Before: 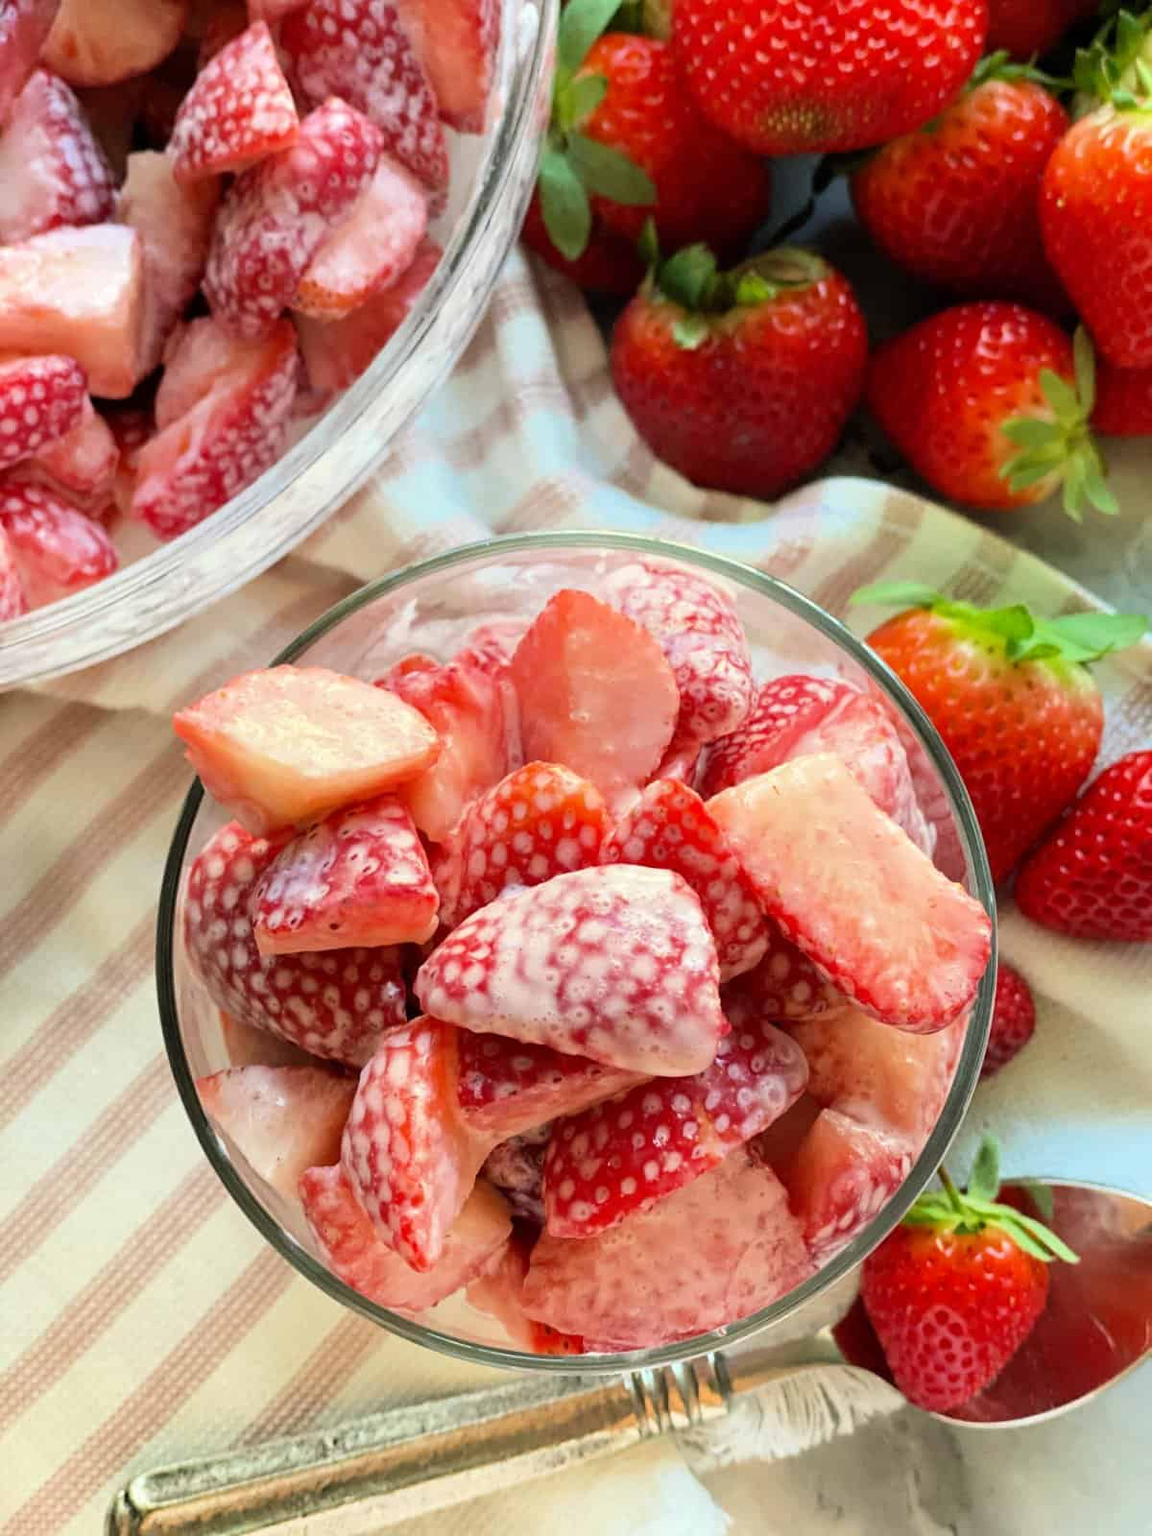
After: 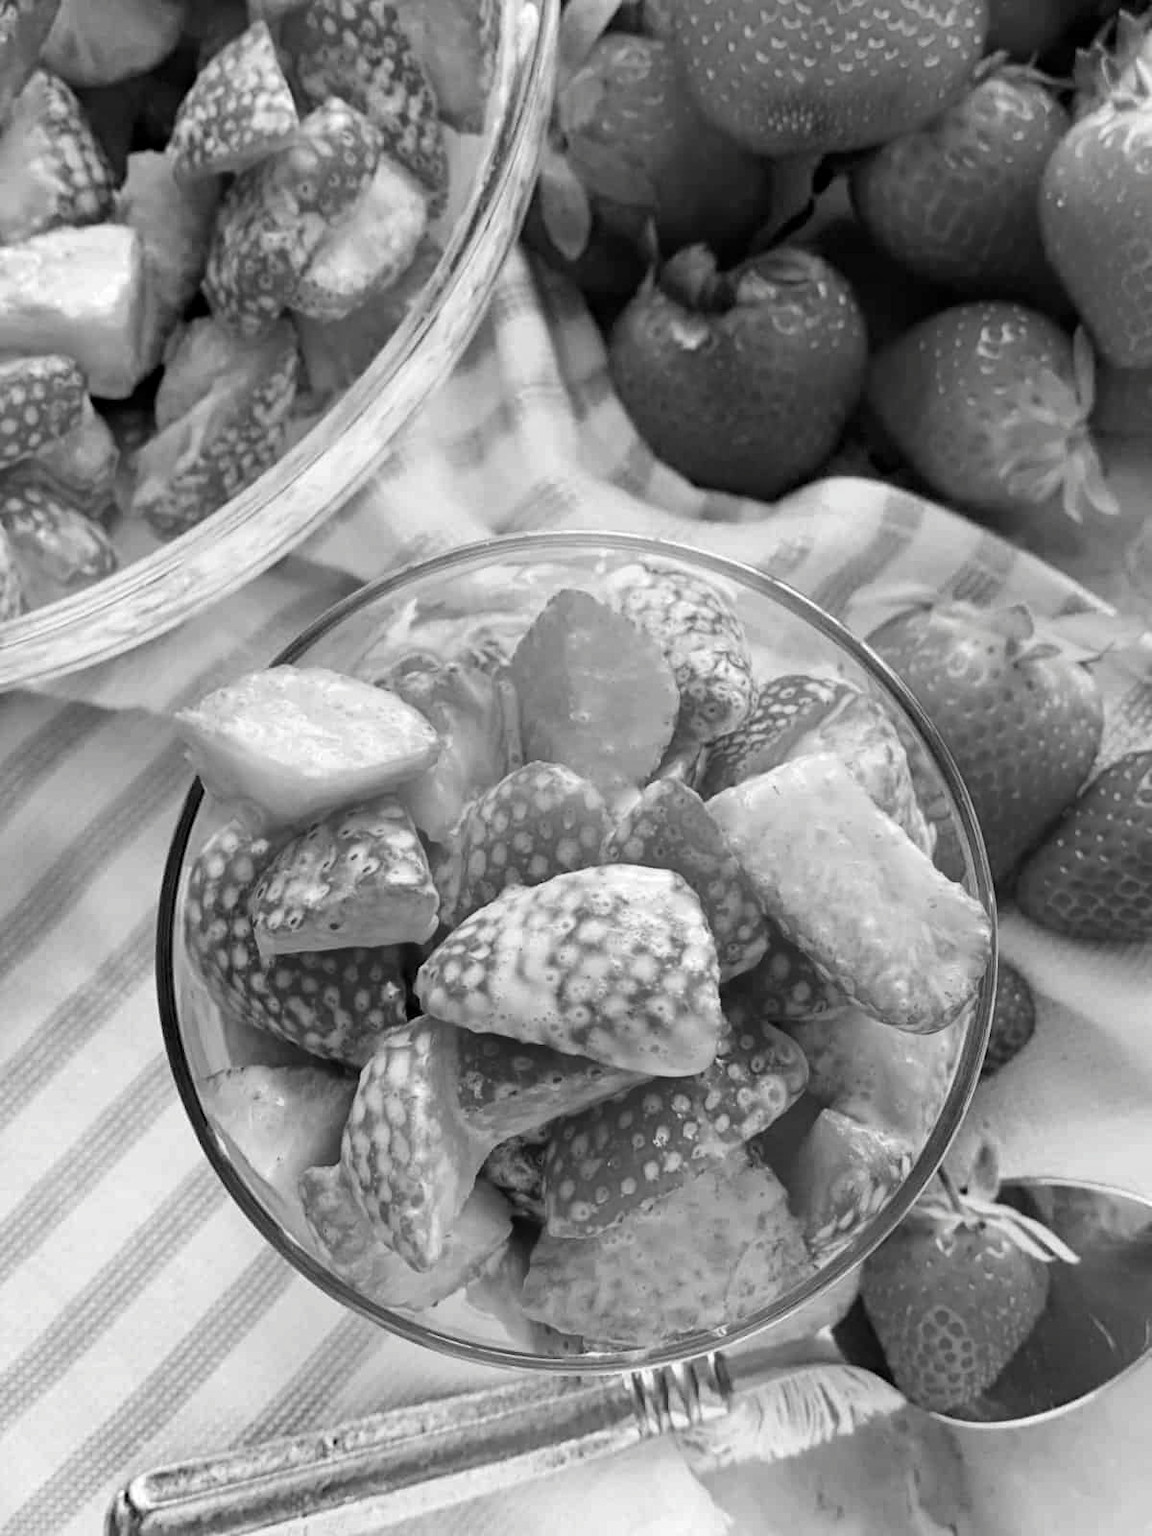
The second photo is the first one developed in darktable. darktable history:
contrast brightness saturation: saturation -0.995
haze removal: compatibility mode true, adaptive false
